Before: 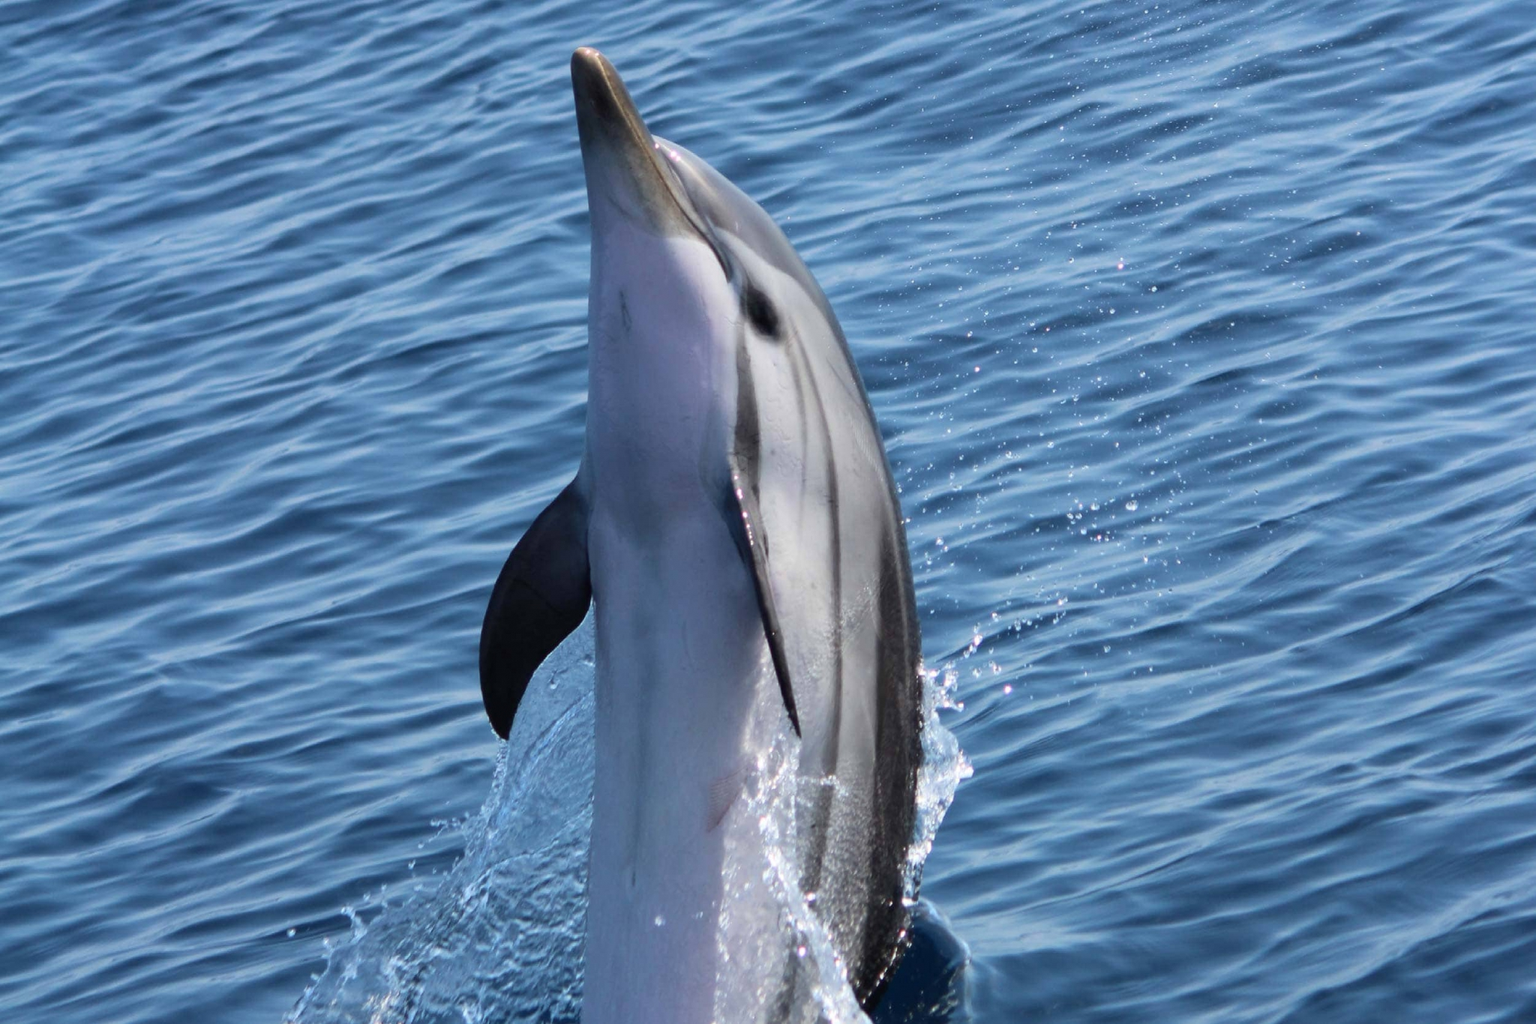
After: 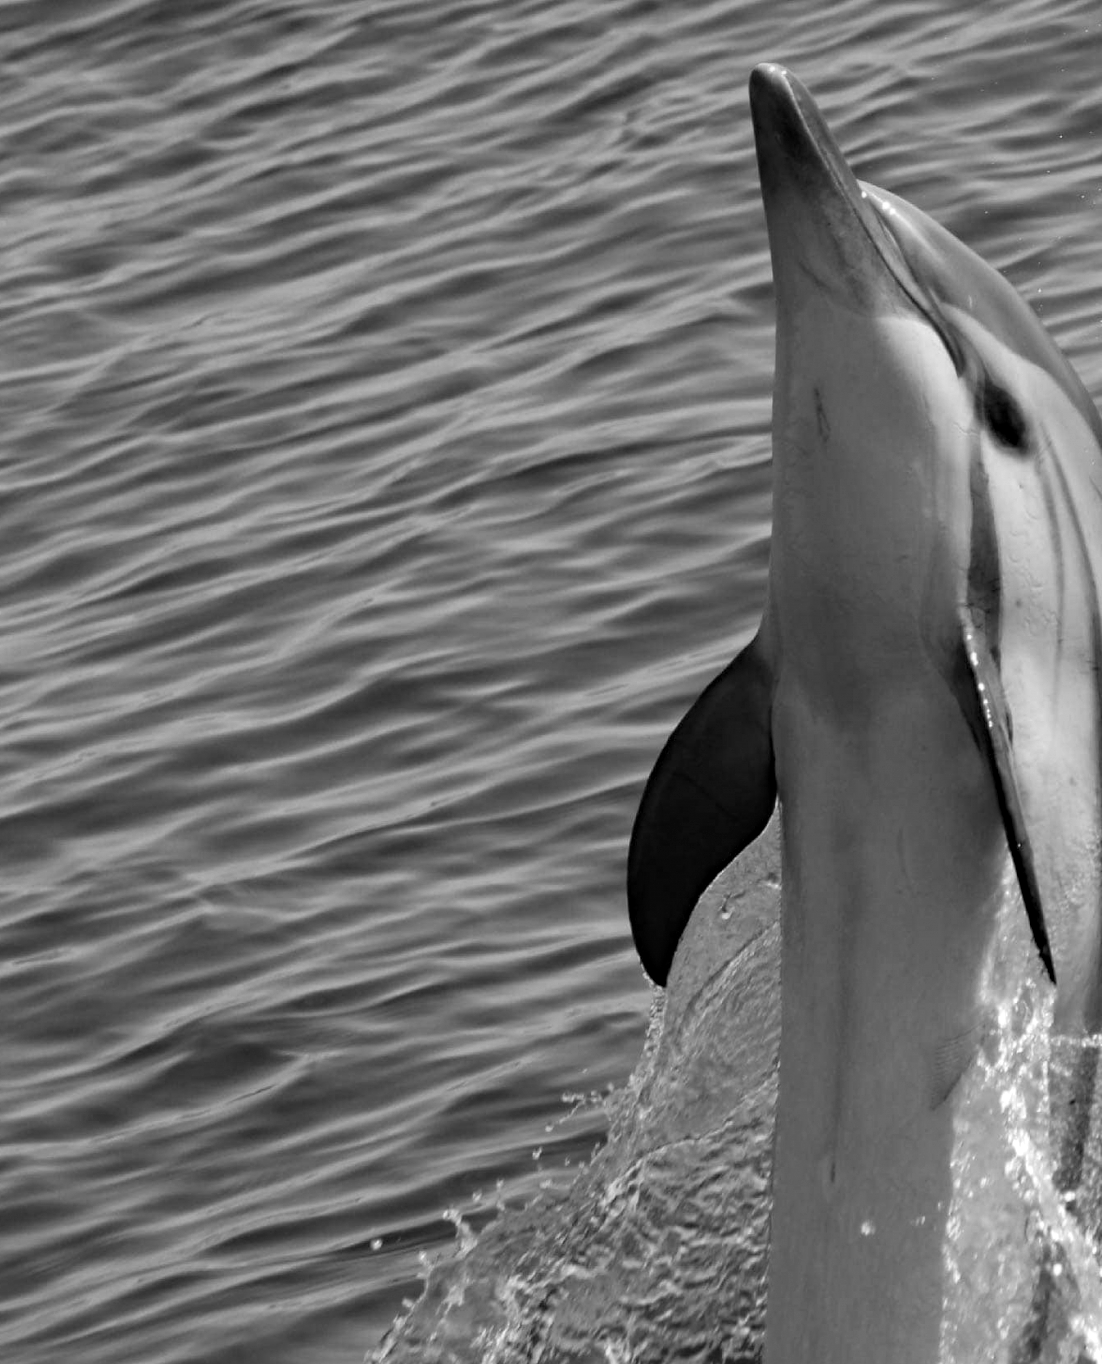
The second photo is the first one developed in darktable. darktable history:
crop: left 0.587%, right 45.588%, bottom 0.086%
monochrome: a 2.21, b -1.33, size 2.2
haze removal: strength 0.29, distance 0.25, compatibility mode true, adaptive false
contrast brightness saturation: contrast 0.04, saturation 0.16
